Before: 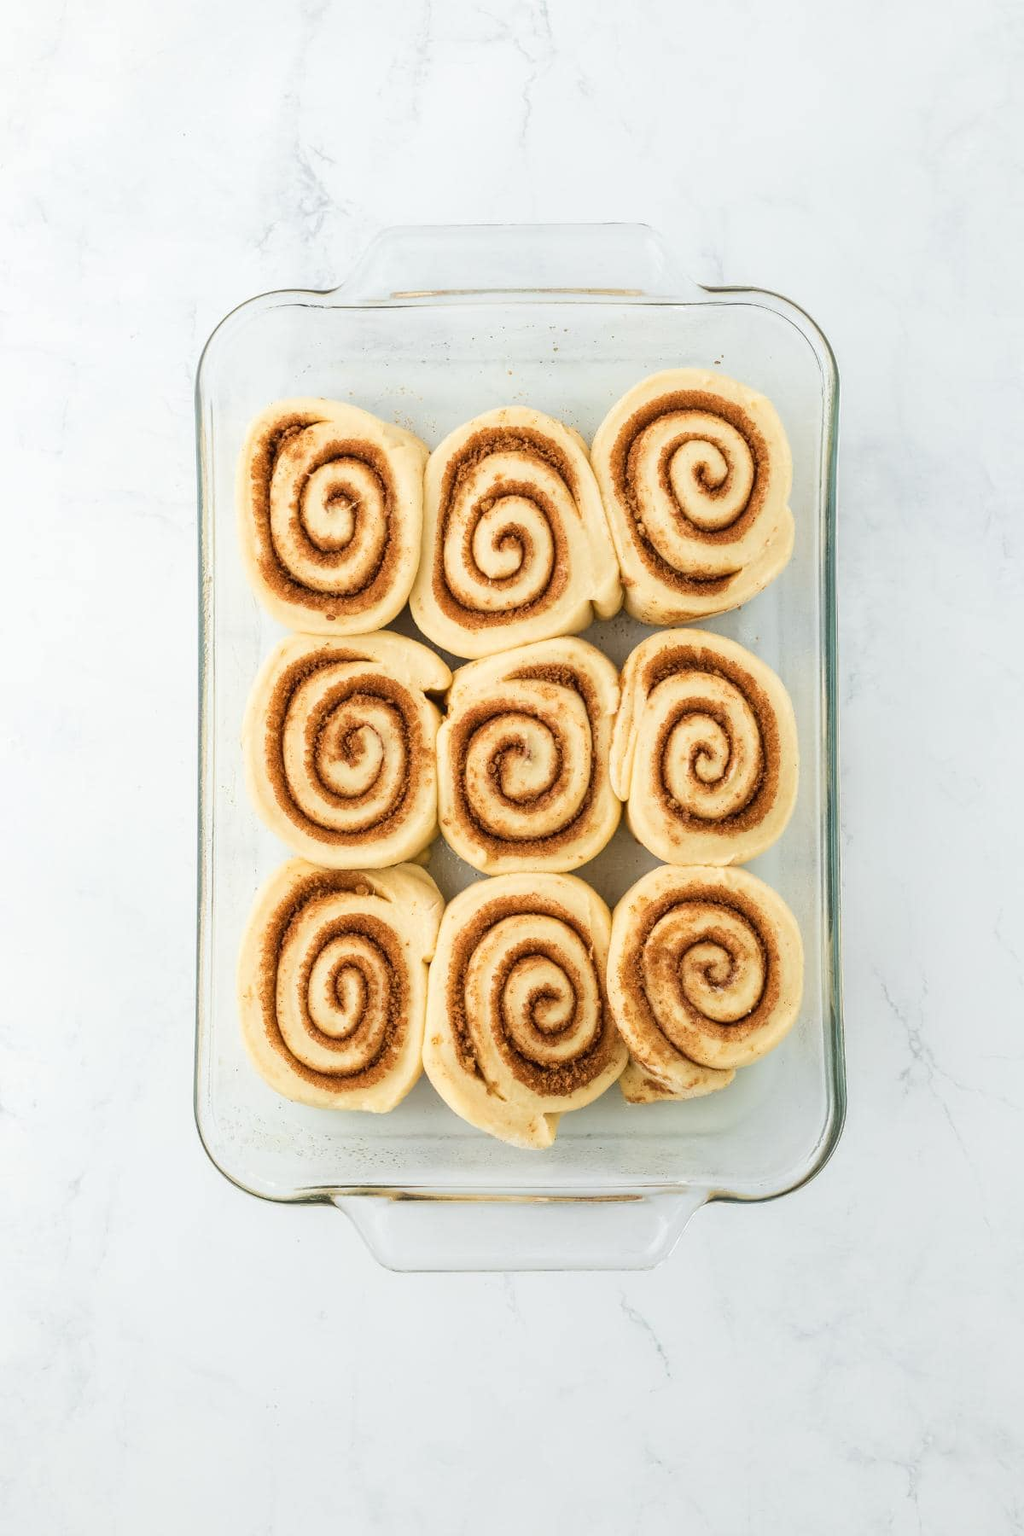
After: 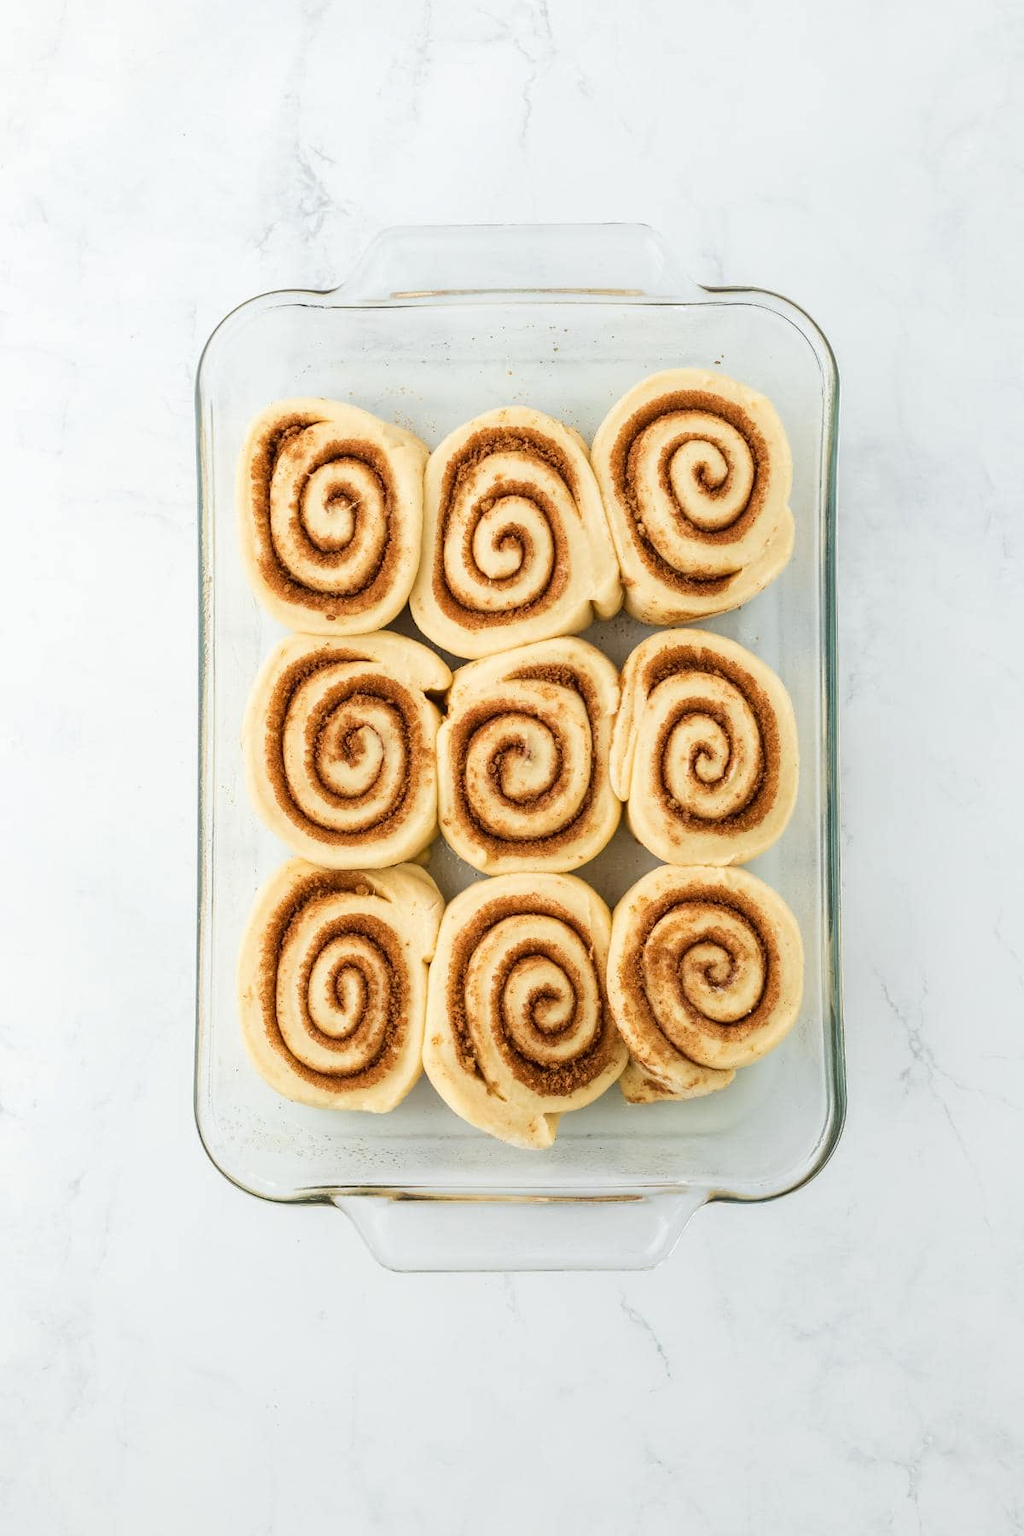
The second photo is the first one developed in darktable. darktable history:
contrast brightness saturation: contrast 0.03, brightness -0.031
